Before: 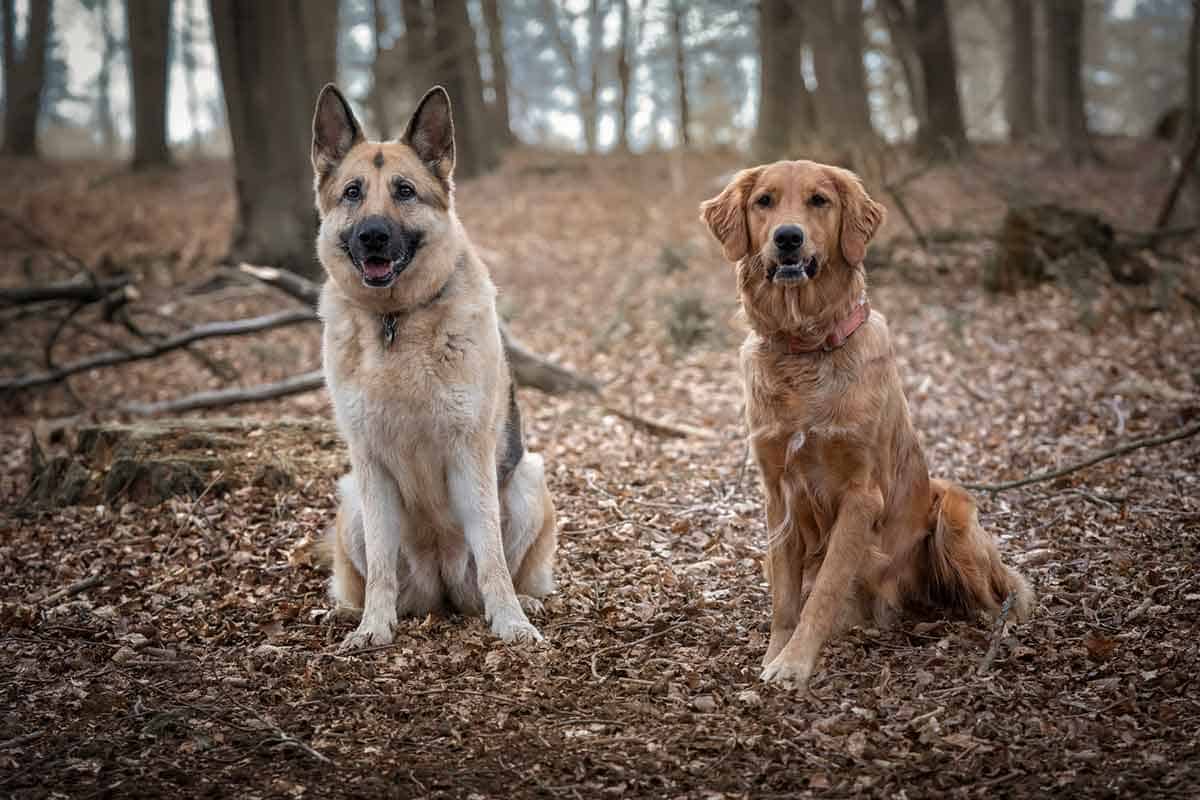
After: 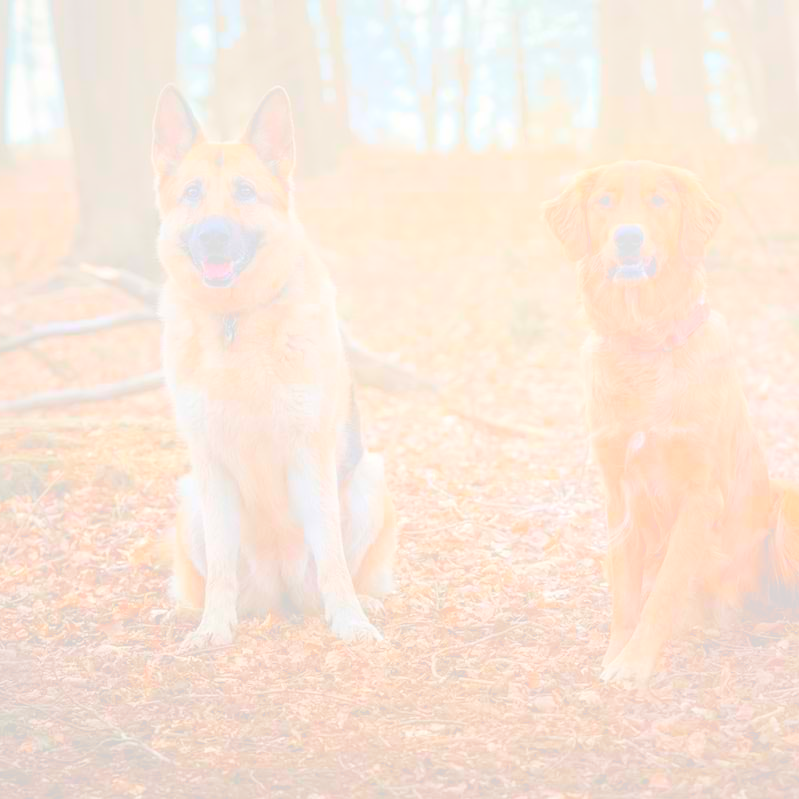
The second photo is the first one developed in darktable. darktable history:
crop and rotate: left 13.409%, right 19.924%
bloom: size 85%, threshold 5%, strength 85%
